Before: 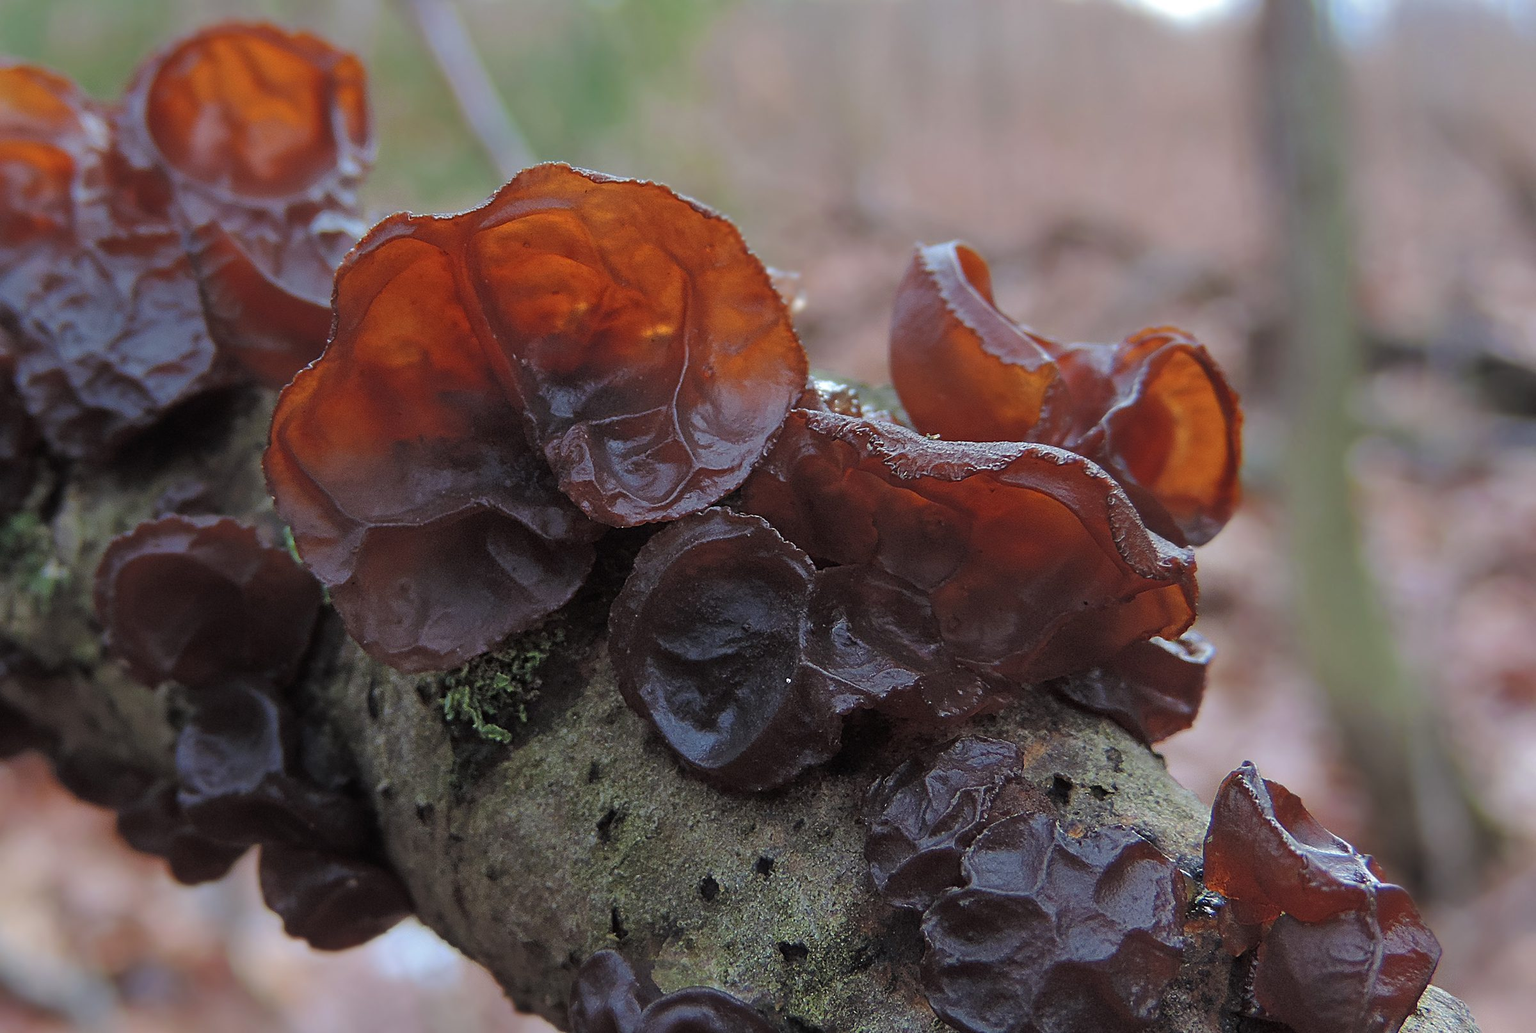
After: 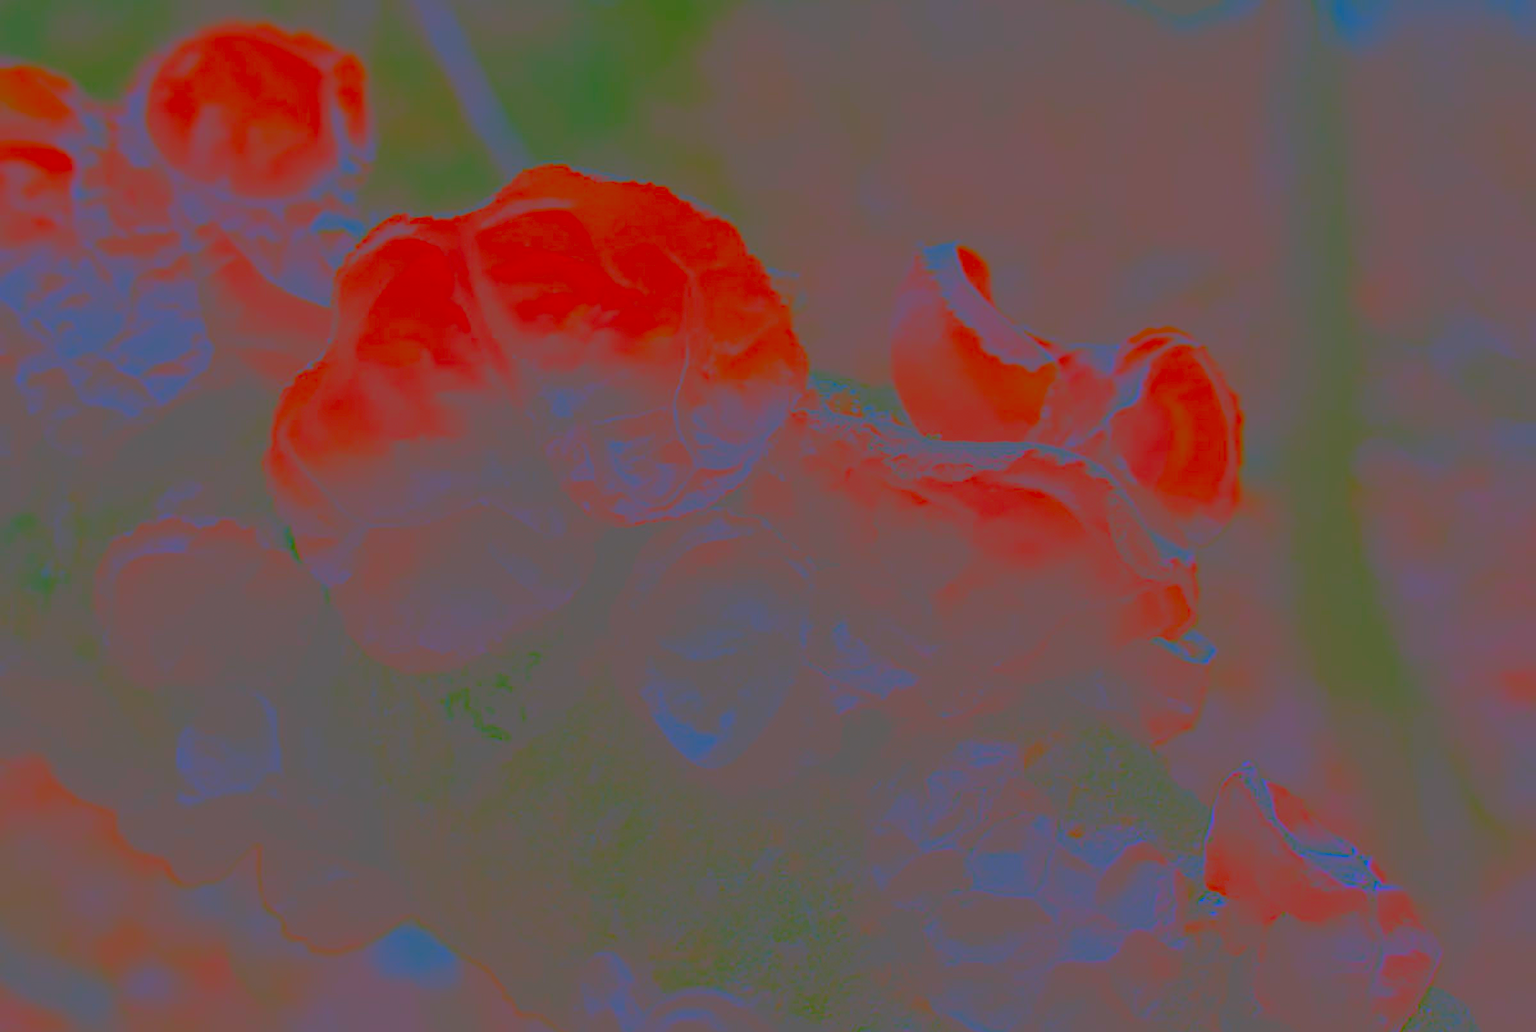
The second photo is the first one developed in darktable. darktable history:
contrast brightness saturation: contrast -0.99, brightness -0.17, saturation 0.75
color contrast: green-magenta contrast 0.96
